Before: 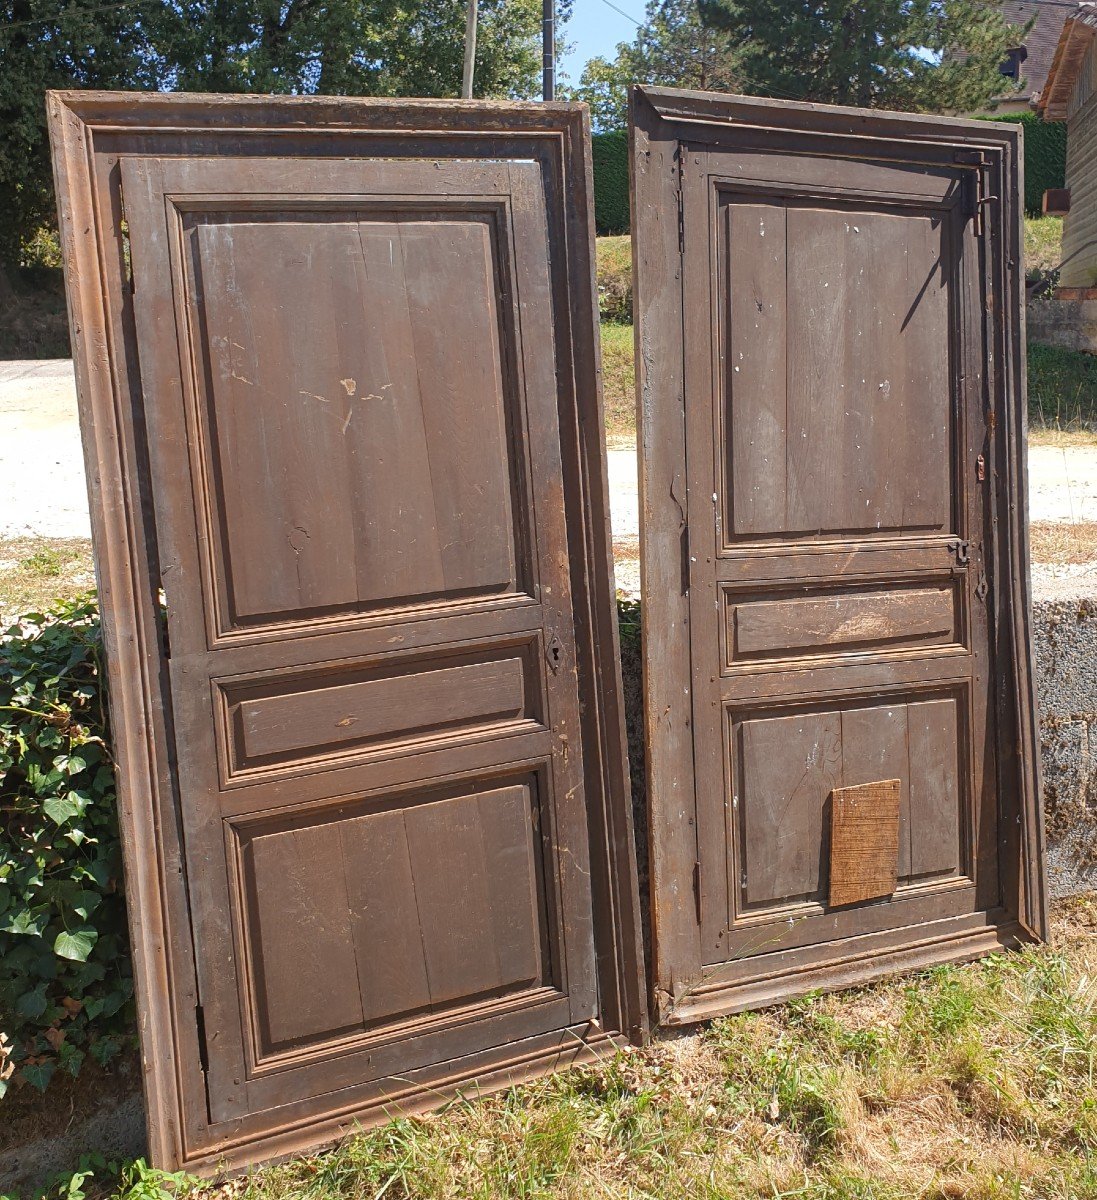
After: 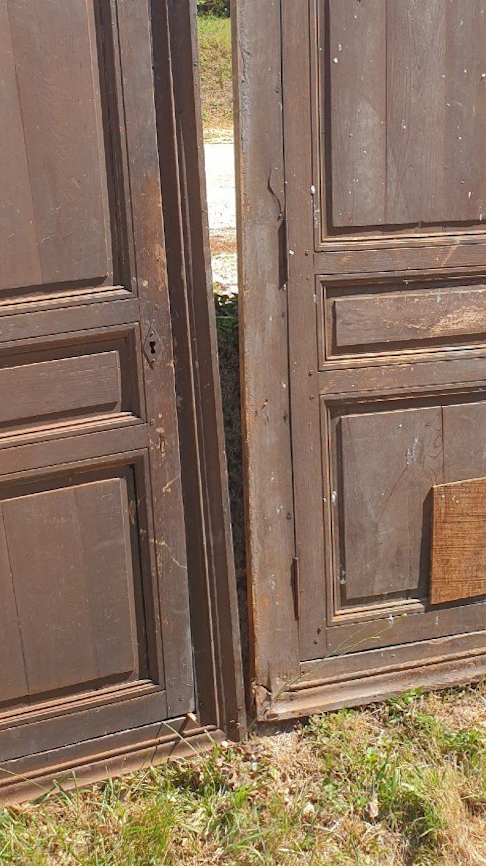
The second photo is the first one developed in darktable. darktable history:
crop: left 35.432%, top 26.233%, right 20.145%, bottom 3.432%
rotate and perspective: lens shift (horizontal) -0.055, automatic cropping off
shadows and highlights: on, module defaults
tone equalizer: on, module defaults
